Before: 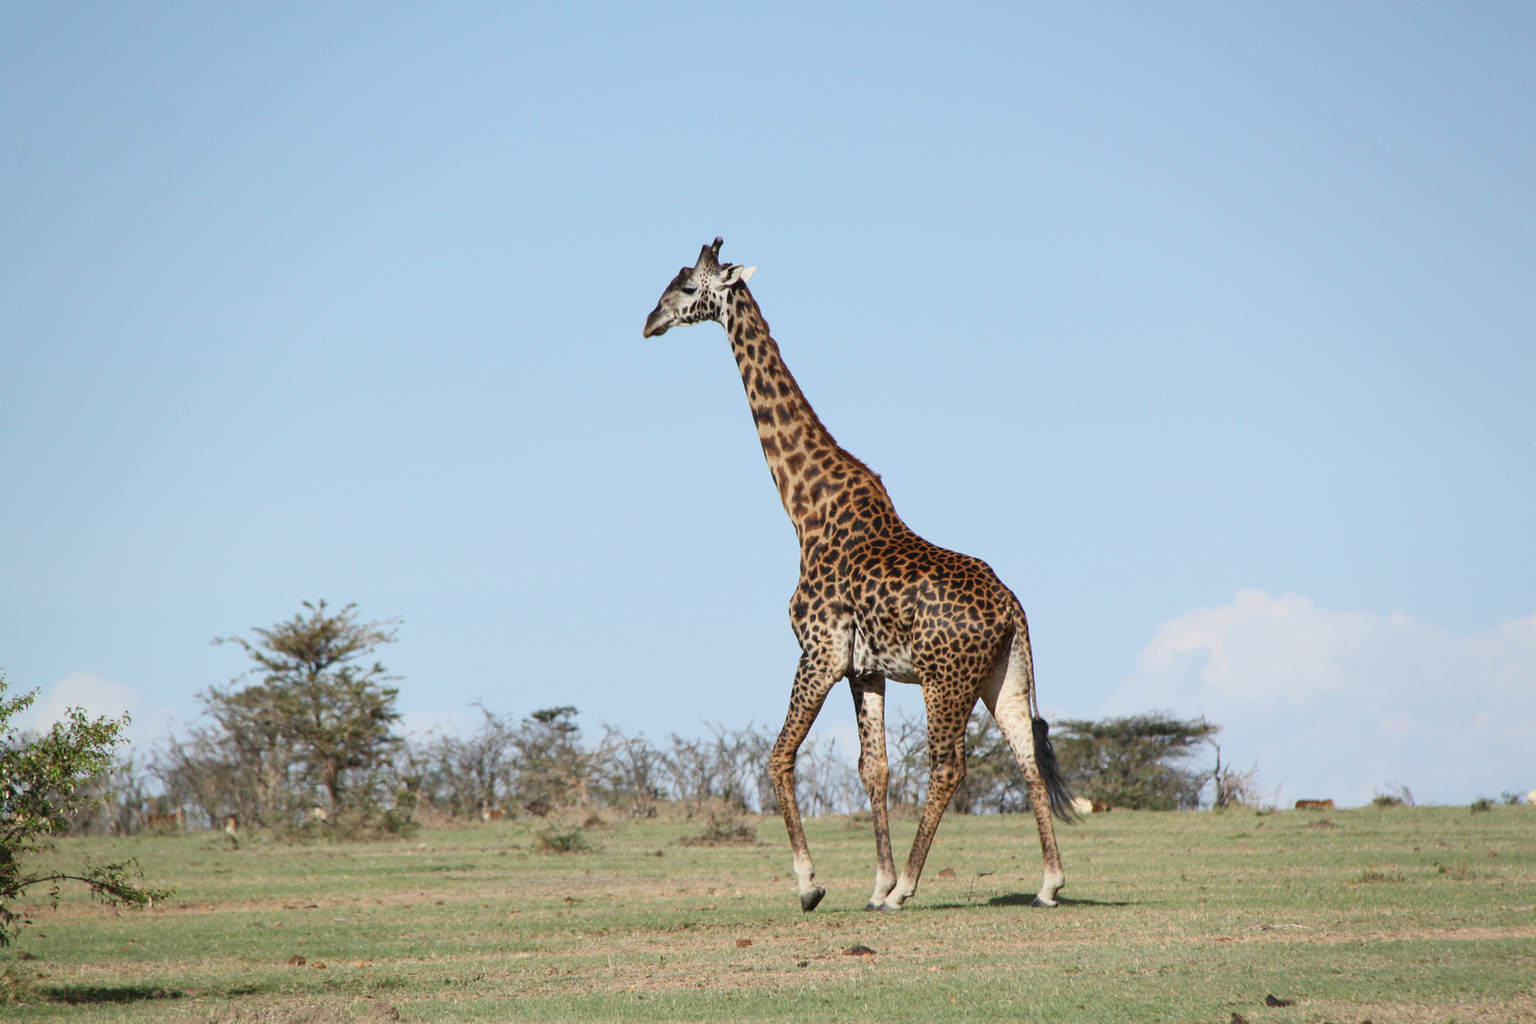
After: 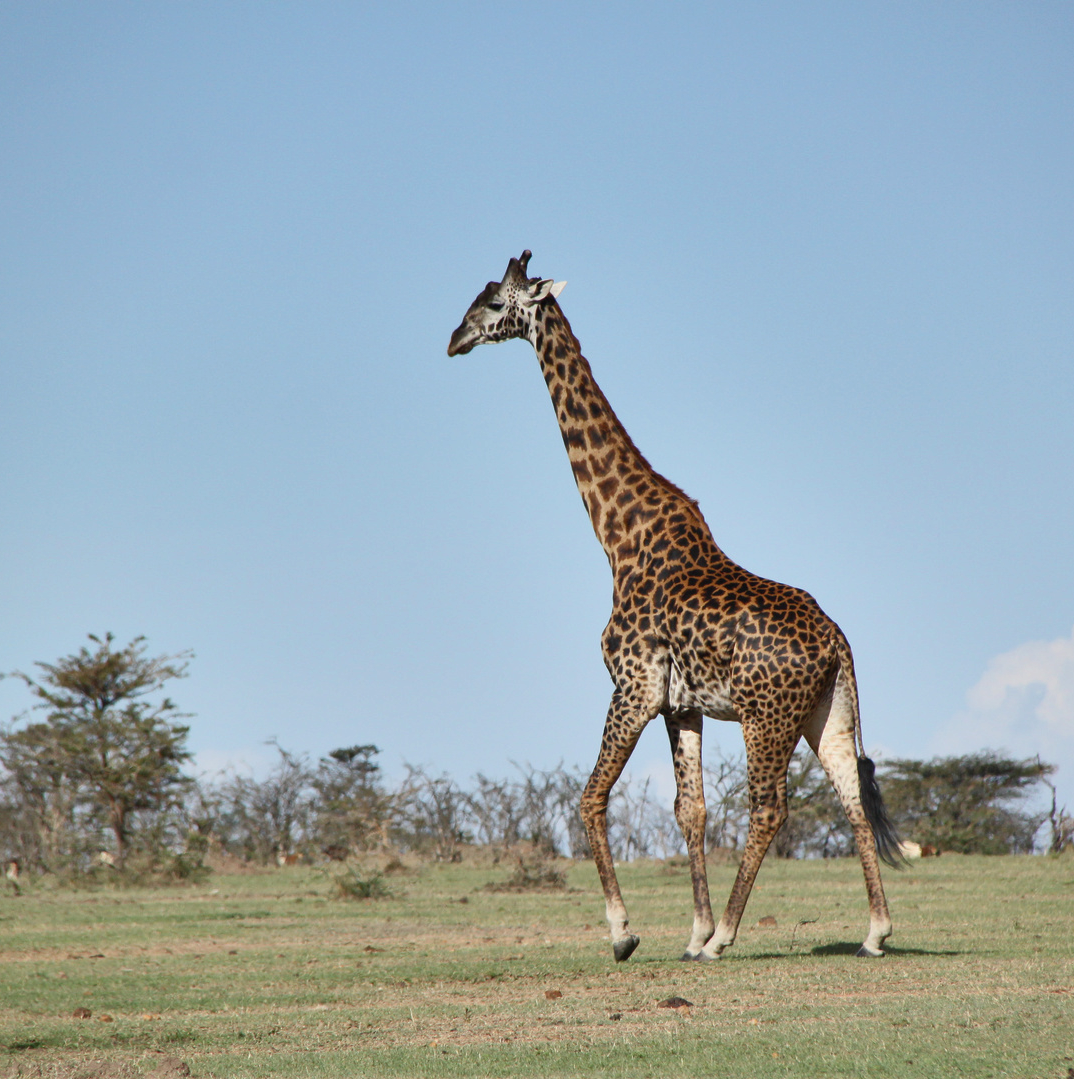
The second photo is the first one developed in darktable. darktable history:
shadows and highlights: soften with gaussian
crop and rotate: left 14.291%, right 19.397%
